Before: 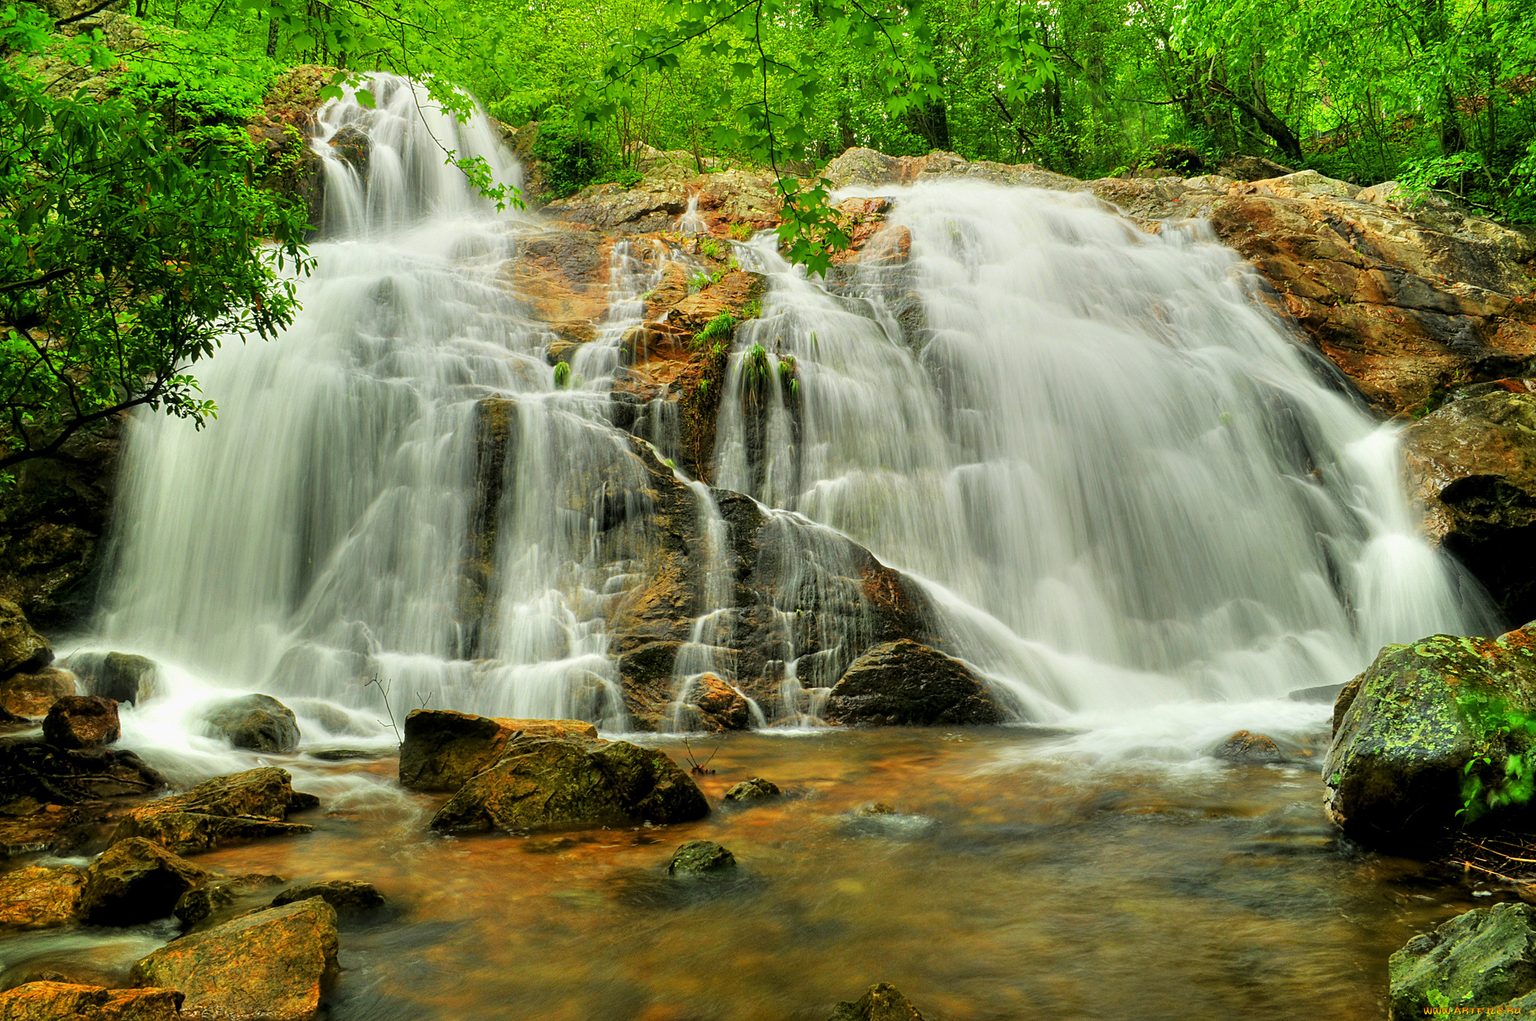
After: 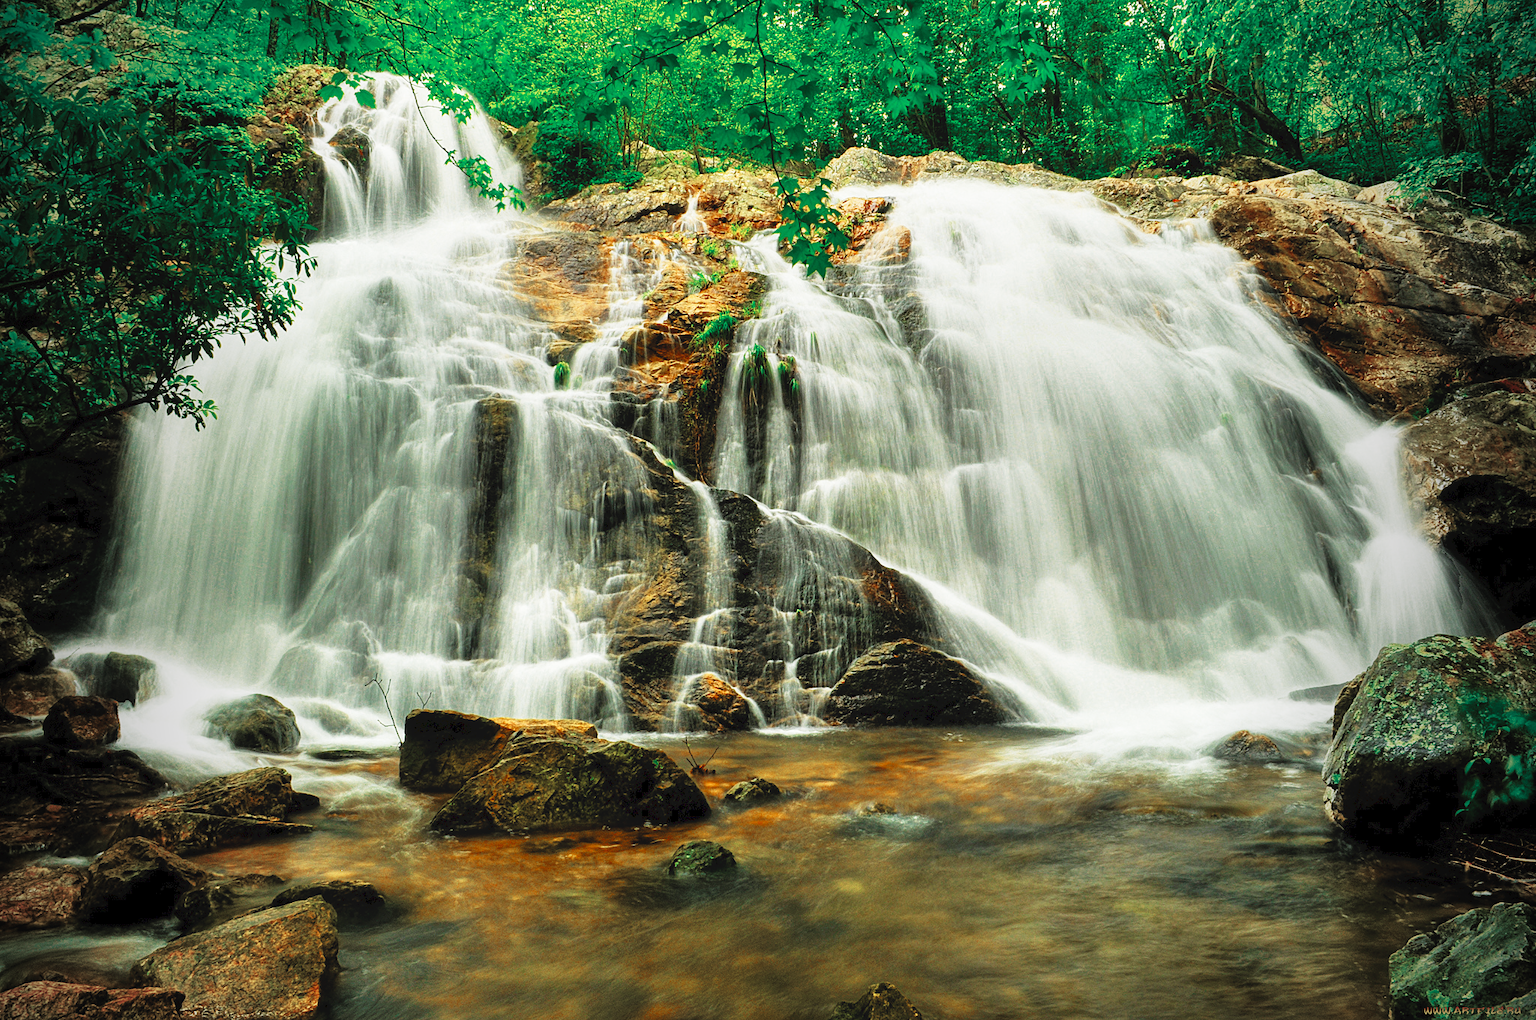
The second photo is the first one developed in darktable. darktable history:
tone curve: curves: ch0 [(0, 0) (0.003, 0.063) (0.011, 0.063) (0.025, 0.063) (0.044, 0.066) (0.069, 0.071) (0.1, 0.09) (0.136, 0.116) (0.177, 0.144) (0.224, 0.192) (0.277, 0.246) (0.335, 0.311) (0.399, 0.399) (0.468, 0.49) (0.543, 0.589) (0.623, 0.709) (0.709, 0.827) (0.801, 0.918) (0.898, 0.969) (1, 1)], preserve colors none
color zones: curves: ch0 [(0, 0.5) (0.125, 0.4) (0.25, 0.5) (0.375, 0.4) (0.5, 0.4) (0.625, 0.6) (0.75, 0.6) (0.875, 0.5)]; ch1 [(0, 0.35) (0.125, 0.45) (0.25, 0.35) (0.375, 0.35) (0.5, 0.35) (0.625, 0.35) (0.75, 0.45) (0.875, 0.35)]; ch2 [(0, 0.6) (0.125, 0.5) (0.25, 0.5) (0.375, 0.6) (0.5, 0.6) (0.625, 0.5) (0.75, 0.5) (0.875, 0.5)]
crop: bottom 0.064%
vignetting: fall-off start 96.49%, fall-off radius 98.88%, brightness -0.801, width/height ratio 0.612
